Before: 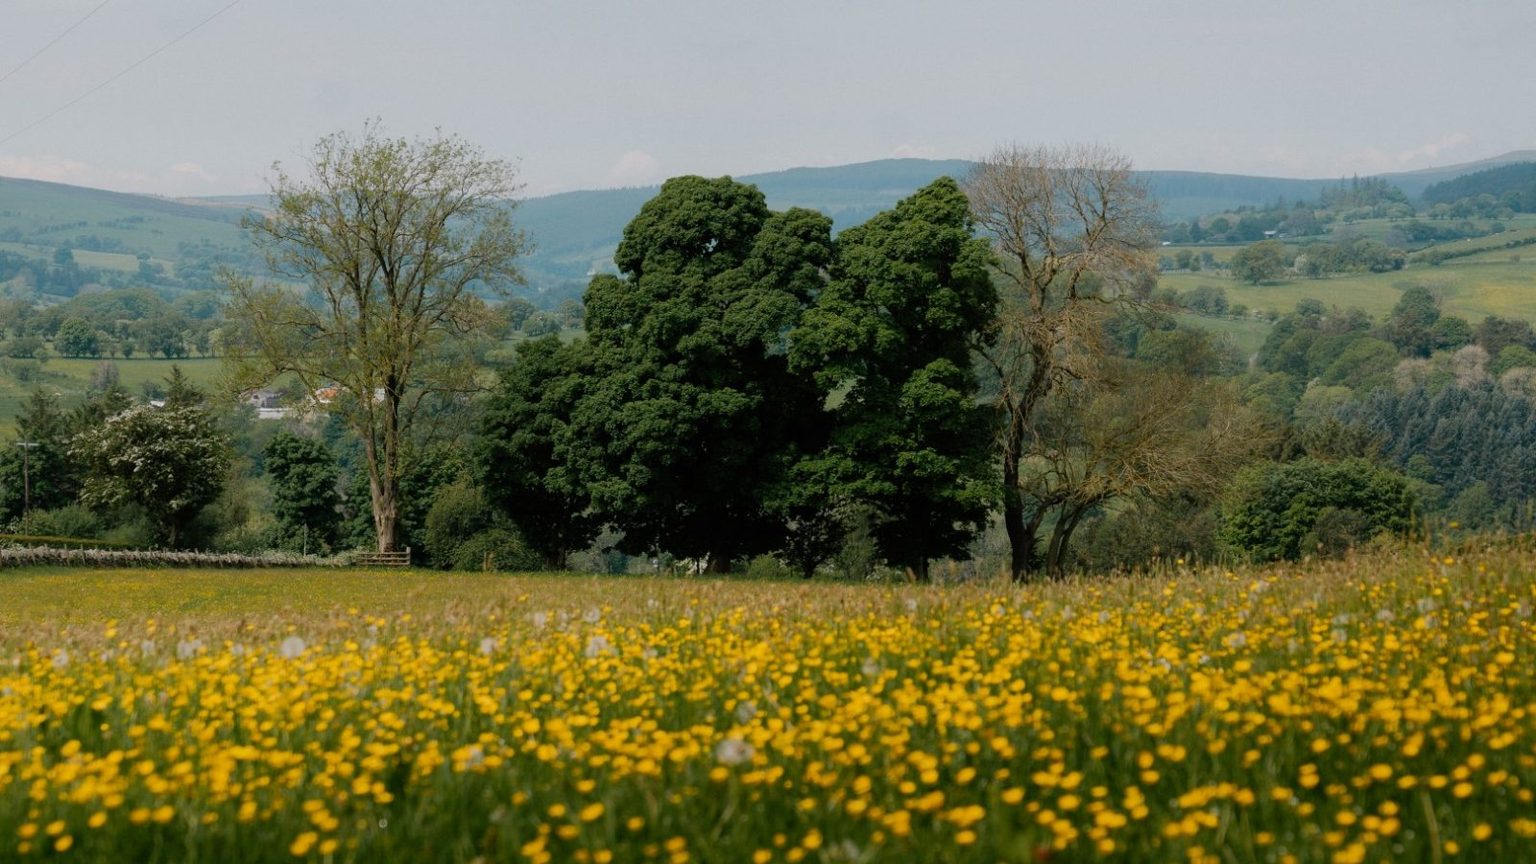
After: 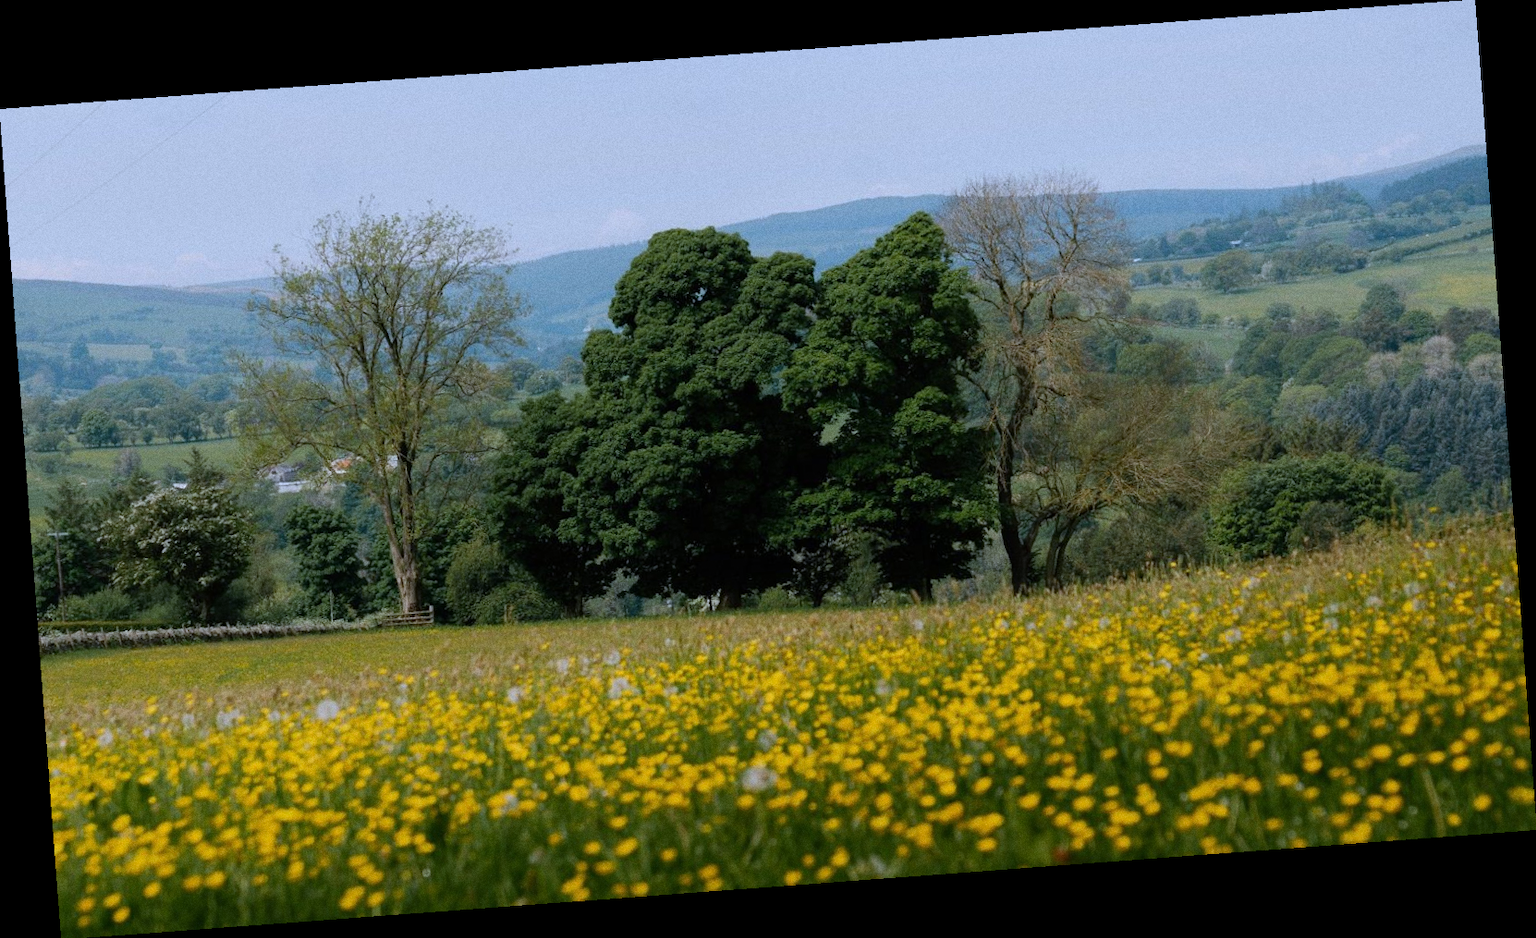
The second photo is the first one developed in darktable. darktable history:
rotate and perspective: rotation -4.25°, automatic cropping off
white balance: red 0.948, green 1.02, blue 1.176
grain: coarseness 0.09 ISO
tone equalizer: on, module defaults
